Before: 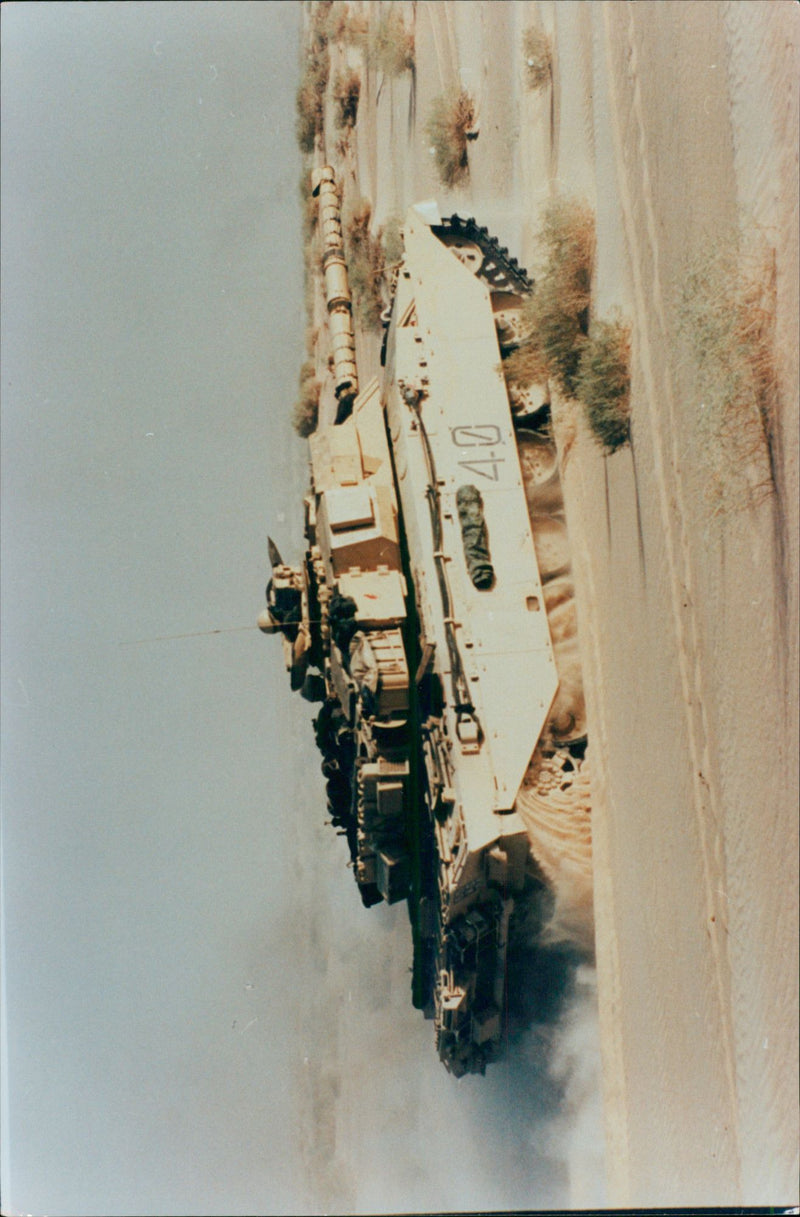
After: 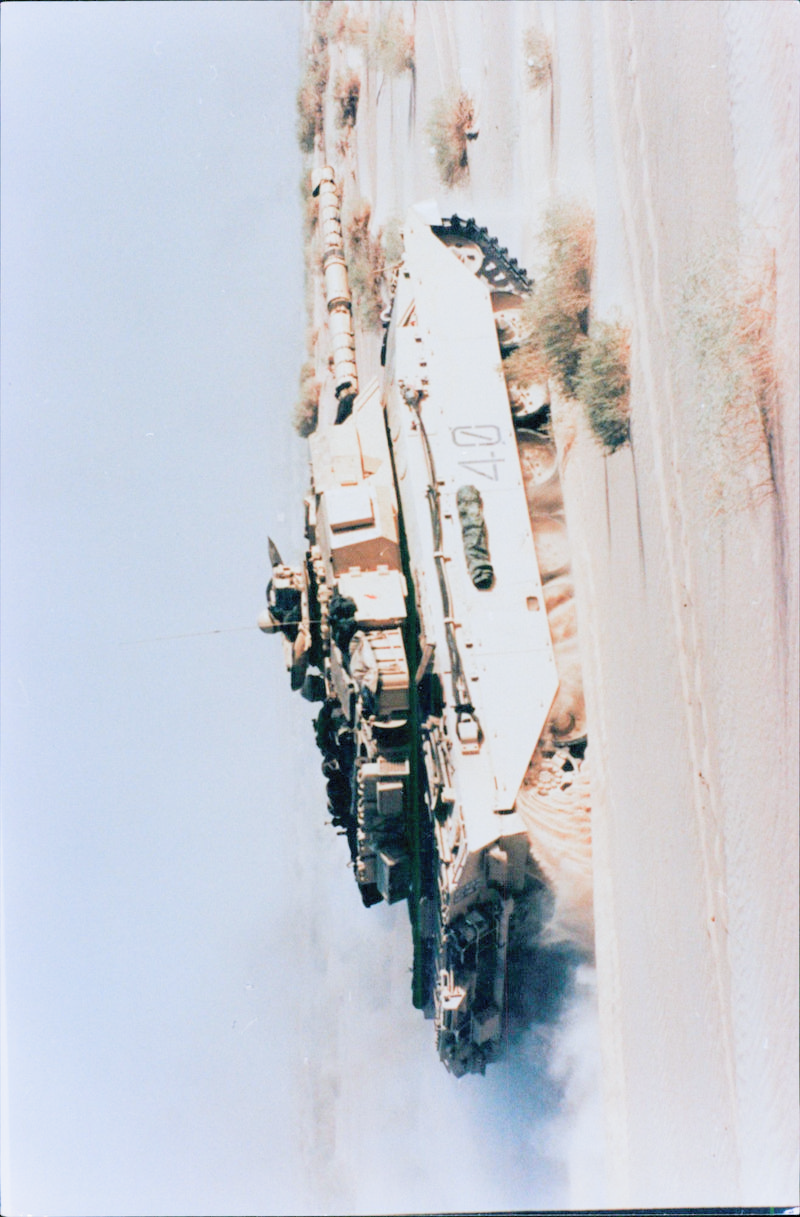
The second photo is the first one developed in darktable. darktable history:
contrast brightness saturation: brightness 0.13
color calibration: illuminant as shot in camera, x 0.377, y 0.392, temperature 4169.3 K, saturation algorithm version 1 (2020)
exposure: black level correction 0, exposure 1.1 EV, compensate highlight preservation false
filmic rgb: middle gray luminance 18.42%, black relative exposure -11.25 EV, white relative exposure 3.75 EV, threshold 6 EV, target black luminance 0%, hardness 5.87, latitude 57.4%, contrast 0.963, shadows ↔ highlights balance 49.98%, add noise in highlights 0, preserve chrominance luminance Y, color science v3 (2019), use custom middle-gray values true, iterations of high-quality reconstruction 0, contrast in highlights soft, enable highlight reconstruction true
